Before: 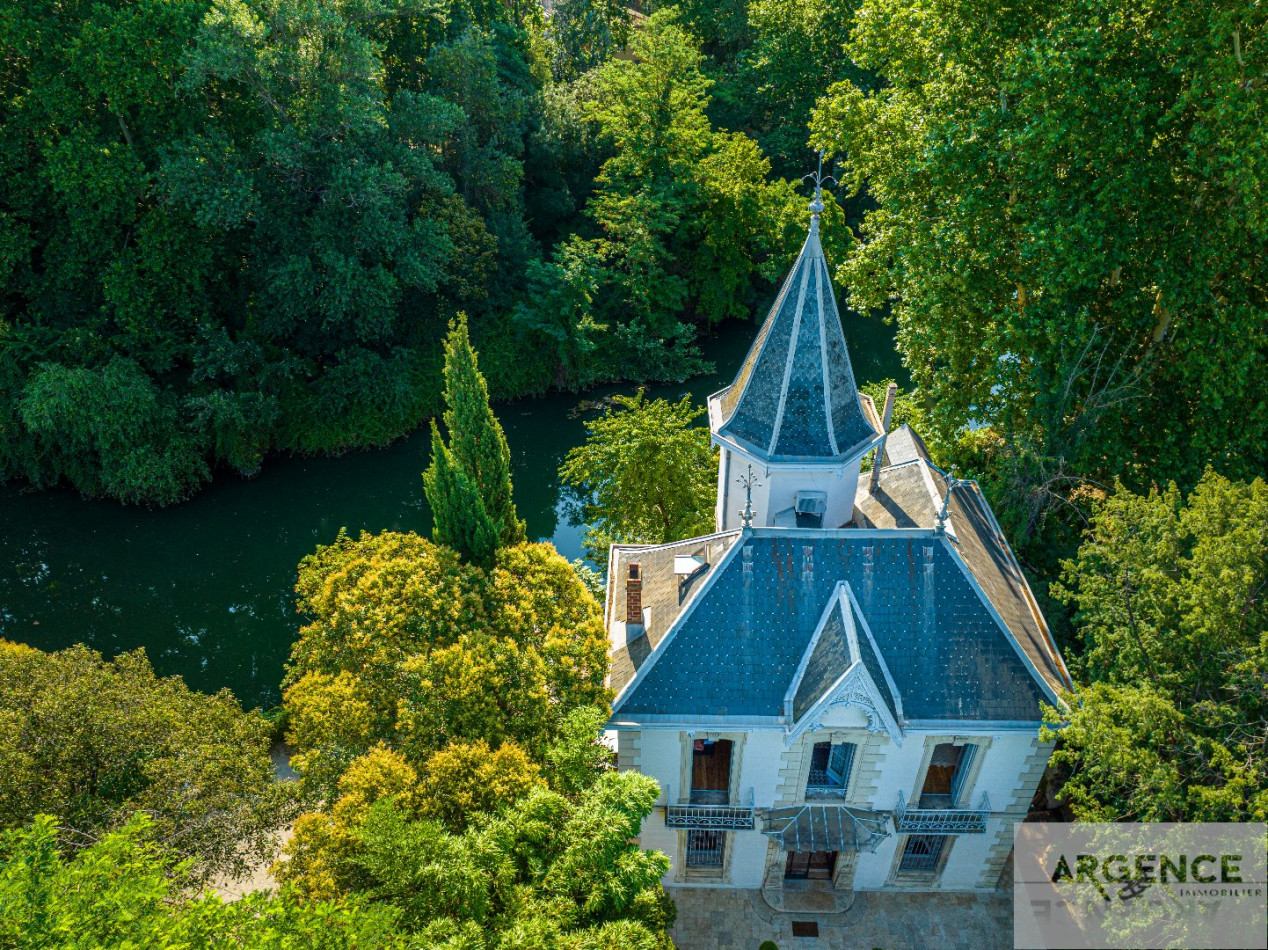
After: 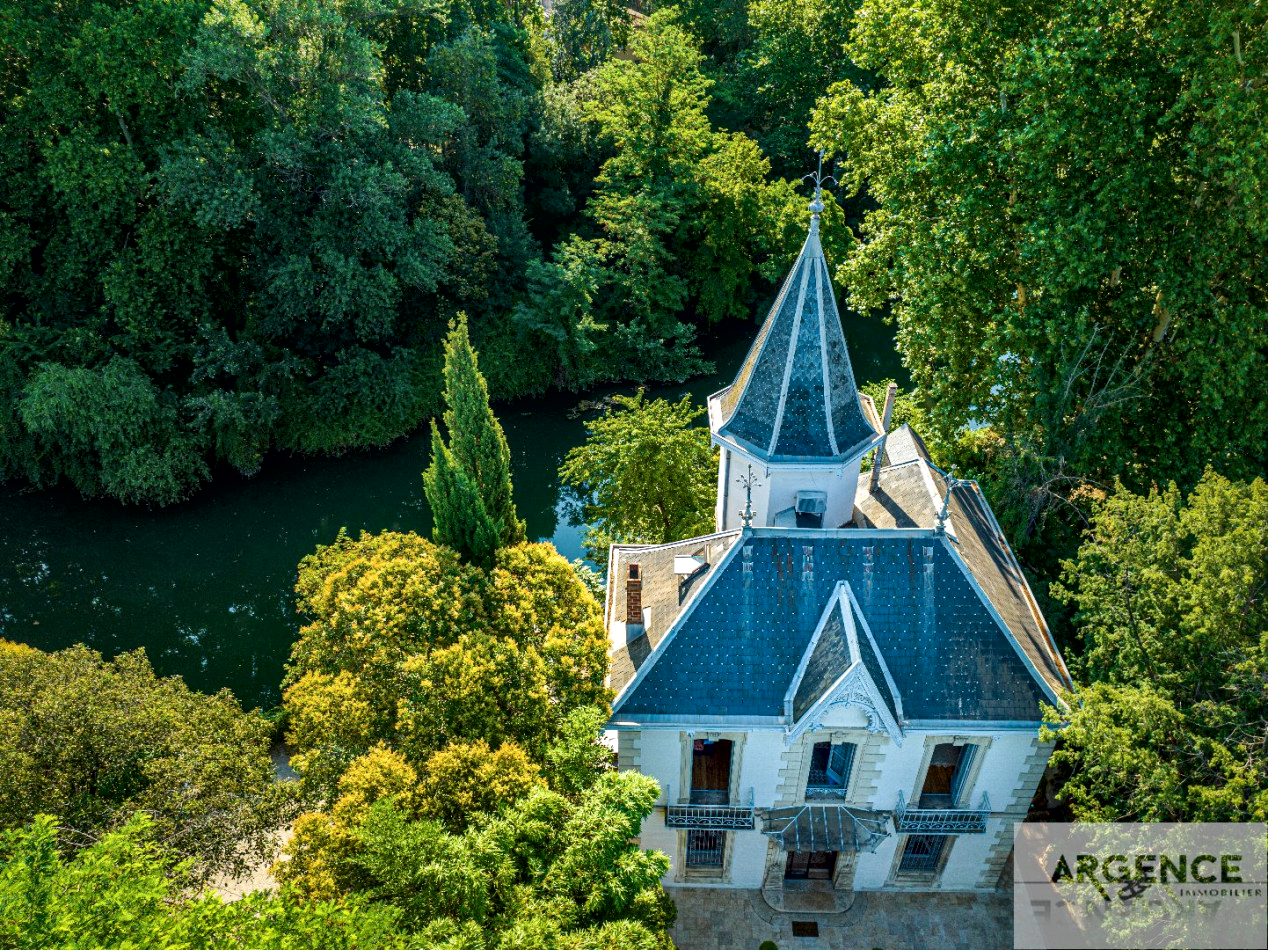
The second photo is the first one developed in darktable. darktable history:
tone curve: curves: ch0 [(0, 0) (0.003, 0.003) (0.011, 0.011) (0.025, 0.025) (0.044, 0.044) (0.069, 0.068) (0.1, 0.099) (0.136, 0.134) (0.177, 0.175) (0.224, 0.222) (0.277, 0.274) (0.335, 0.331) (0.399, 0.395) (0.468, 0.463) (0.543, 0.554) (0.623, 0.632) (0.709, 0.716) (0.801, 0.805) (0.898, 0.9) (1, 1)], preserve colors none
local contrast: mode bilateral grid, contrast 25, coarseness 60, detail 151%, midtone range 0.2
